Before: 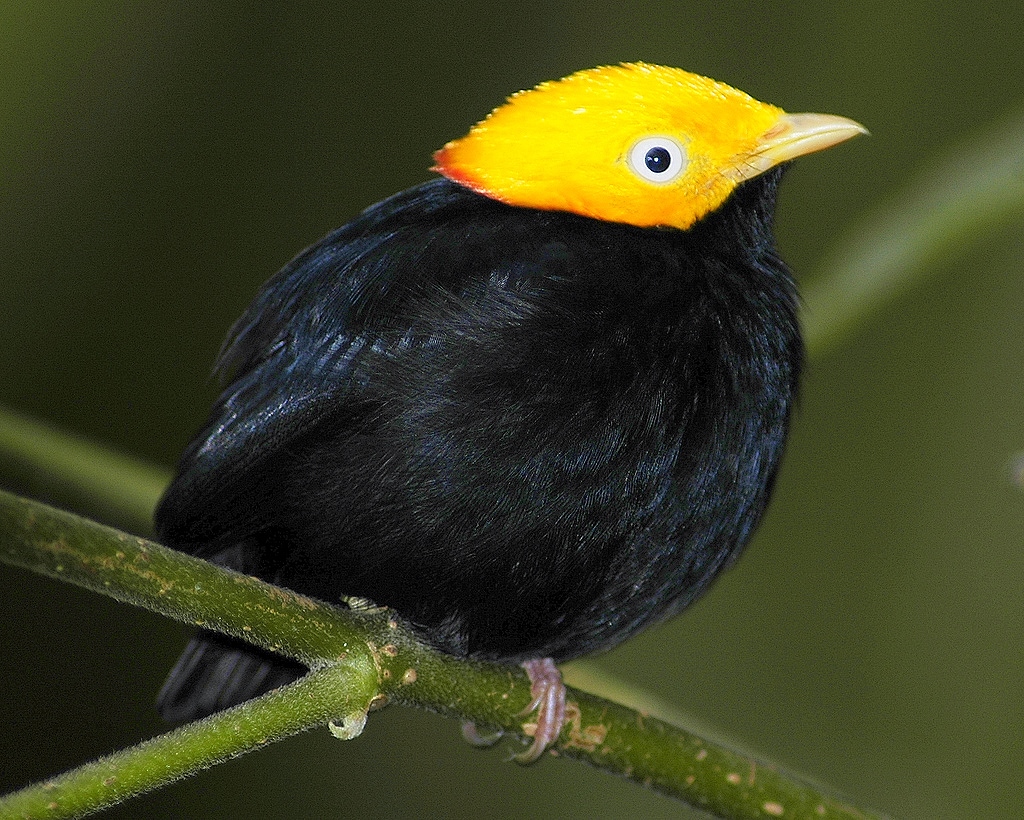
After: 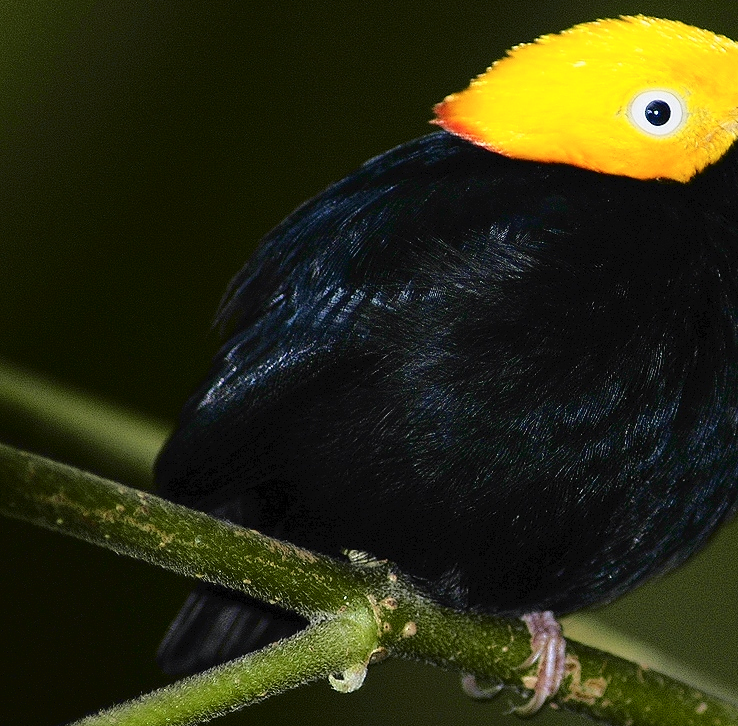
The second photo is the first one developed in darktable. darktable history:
crop: top 5.762%, right 27.871%, bottom 5.632%
tone curve: curves: ch0 [(0, 0) (0.003, 0.03) (0.011, 0.032) (0.025, 0.035) (0.044, 0.038) (0.069, 0.041) (0.1, 0.058) (0.136, 0.091) (0.177, 0.133) (0.224, 0.181) (0.277, 0.268) (0.335, 0.363) (0.399, 0.461) (0.468, 0.554) (0.543, 0.633) (0.623, 0.709) (0.709, 0.784) (0.801, 0.869) (0.898, 0.938) (1, 1)], color space Lab, independent channels, preserve colors none
contrast brightness saturation: brightness -0.092
